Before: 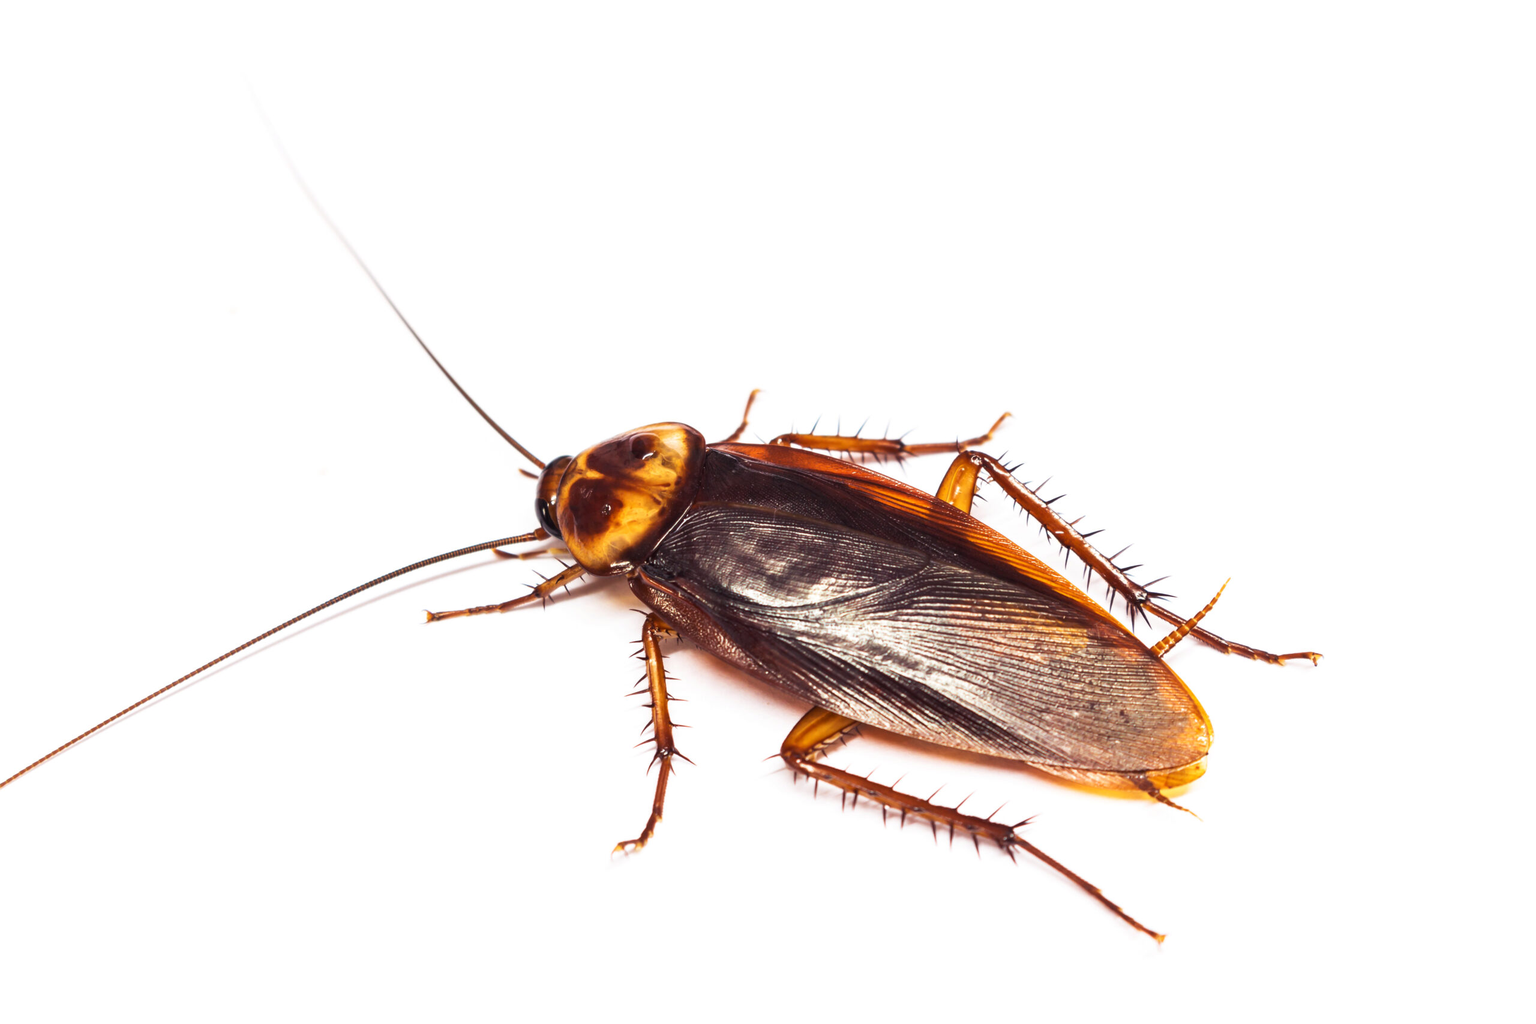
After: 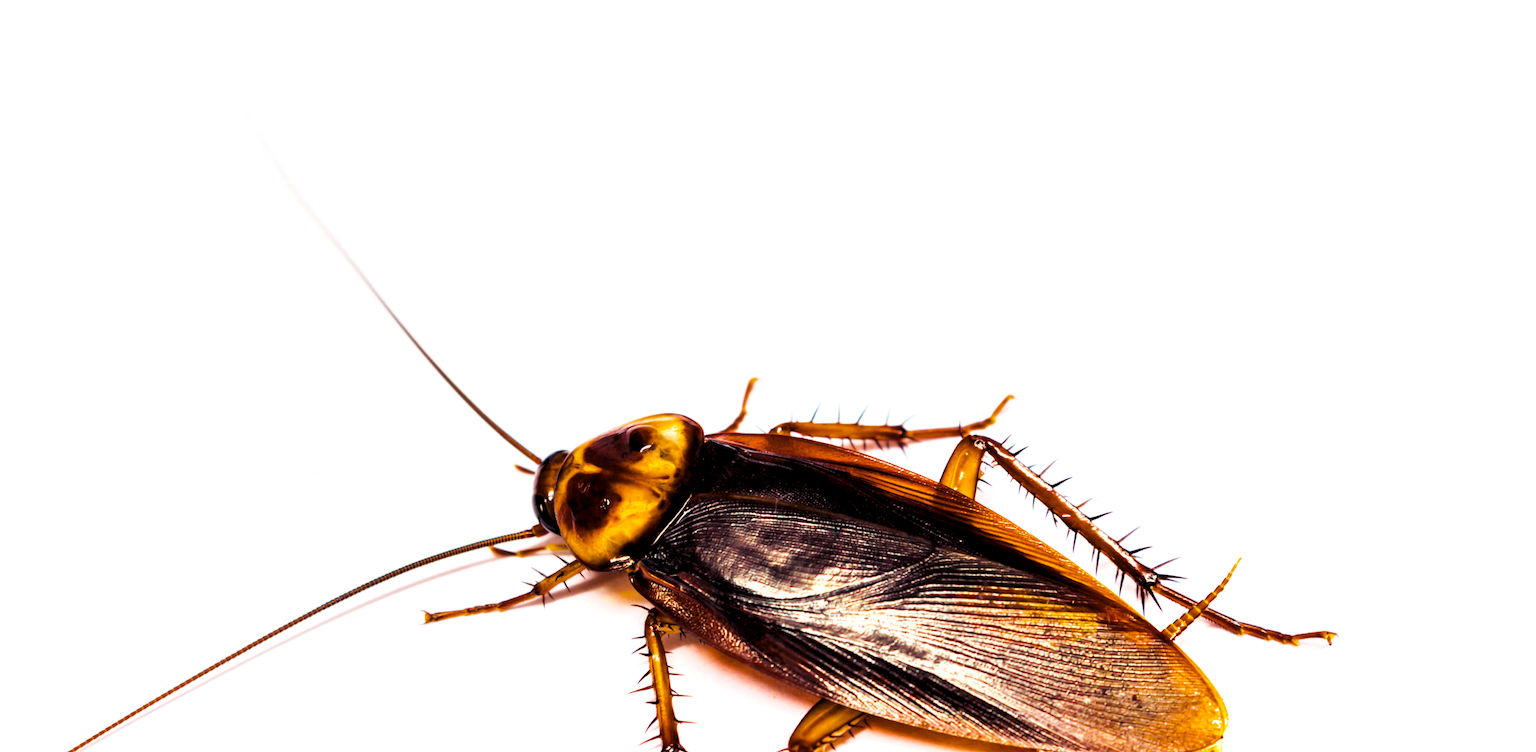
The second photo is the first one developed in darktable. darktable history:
exposure: exposure -0.05 EV
local contrast: mode bilateral grid, contrast 20, coarseness 100, detail 150%, midtone range 0.2
rotate and perspective: rotation -1.42°, crop left 0.016, crop right 0.984, crop top 0.035, crop bottom 0.965
crop: bottom 24.967%
color balance rgb: linear chroma grading › global chroma 9%, perceptual saturation grading › global saturation 36%, perceptual saturation grading › shadows 35%, perceptual brilliance grading › global brilliance 21.21%, perceptual brilliance grading › shadows -35%, global vibrance 21.21%
filmic rgb: black relative exposure -7.15 EV, white relative exposure 5.36 EV, hardness 3.02, color science v6 (2022)
tone equalizer: on, module defaults
levels: levels [0.052, 0.496, 0.908]
